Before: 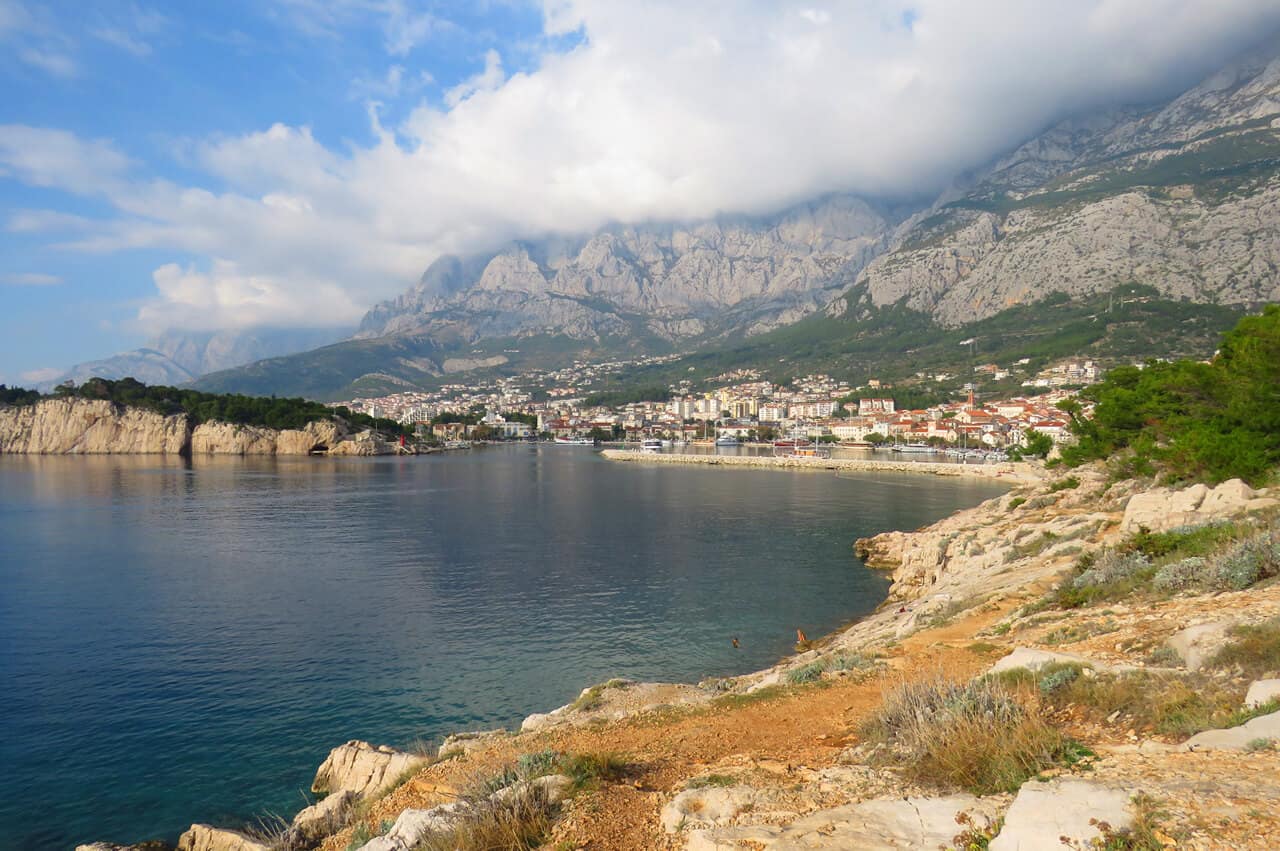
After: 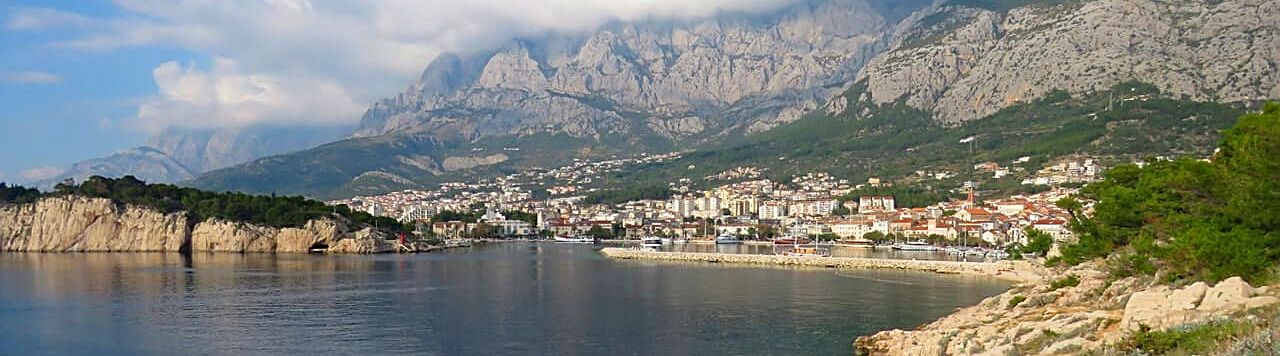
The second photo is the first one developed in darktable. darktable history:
crop and rotate: top 23.84%, bottom 34.294%
haze removal: adaptive false
sharpen: on, module defaults
